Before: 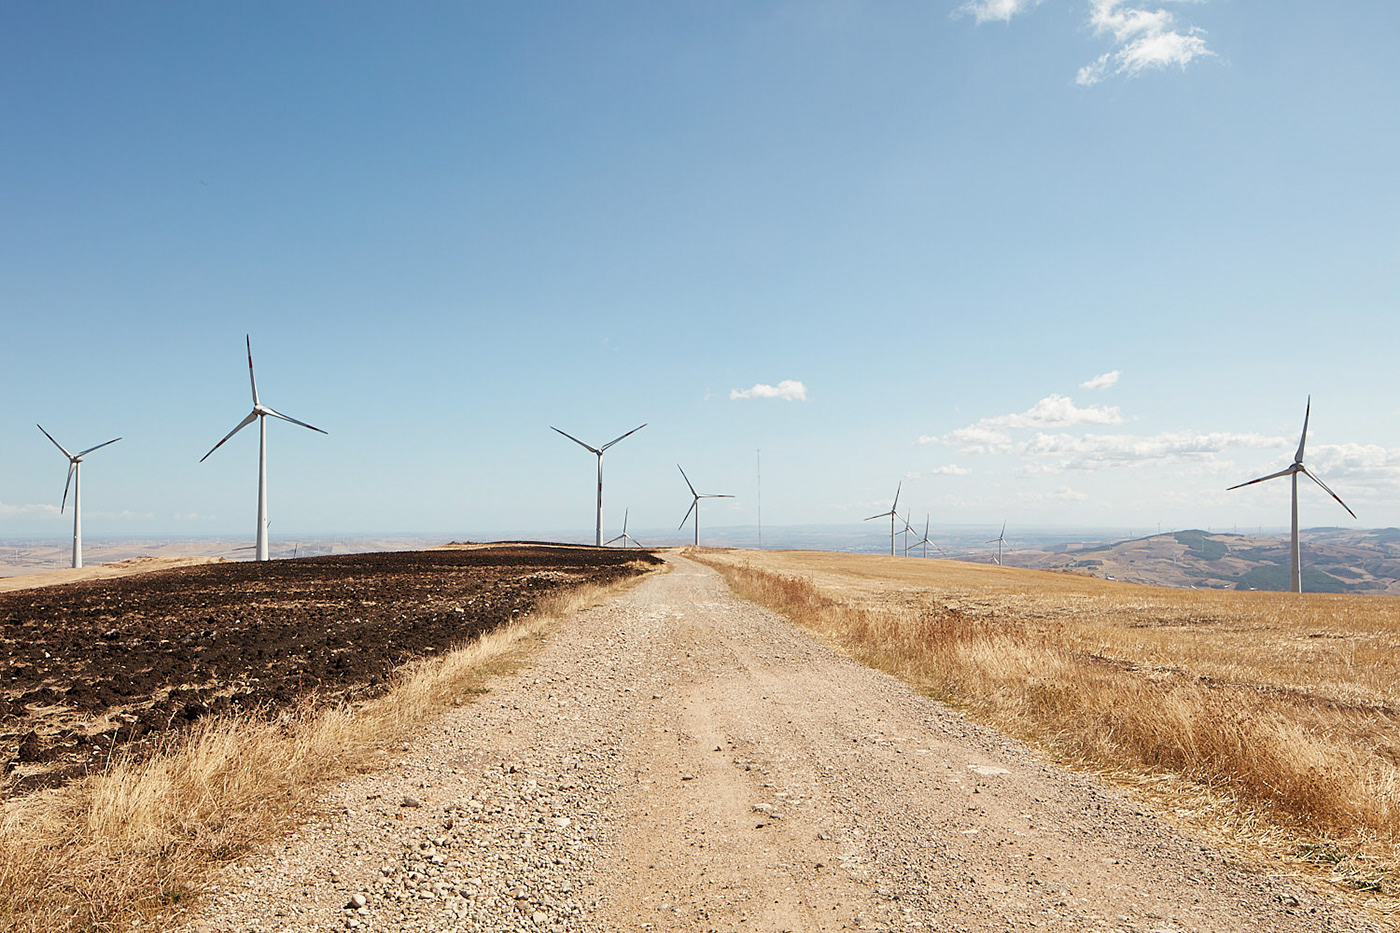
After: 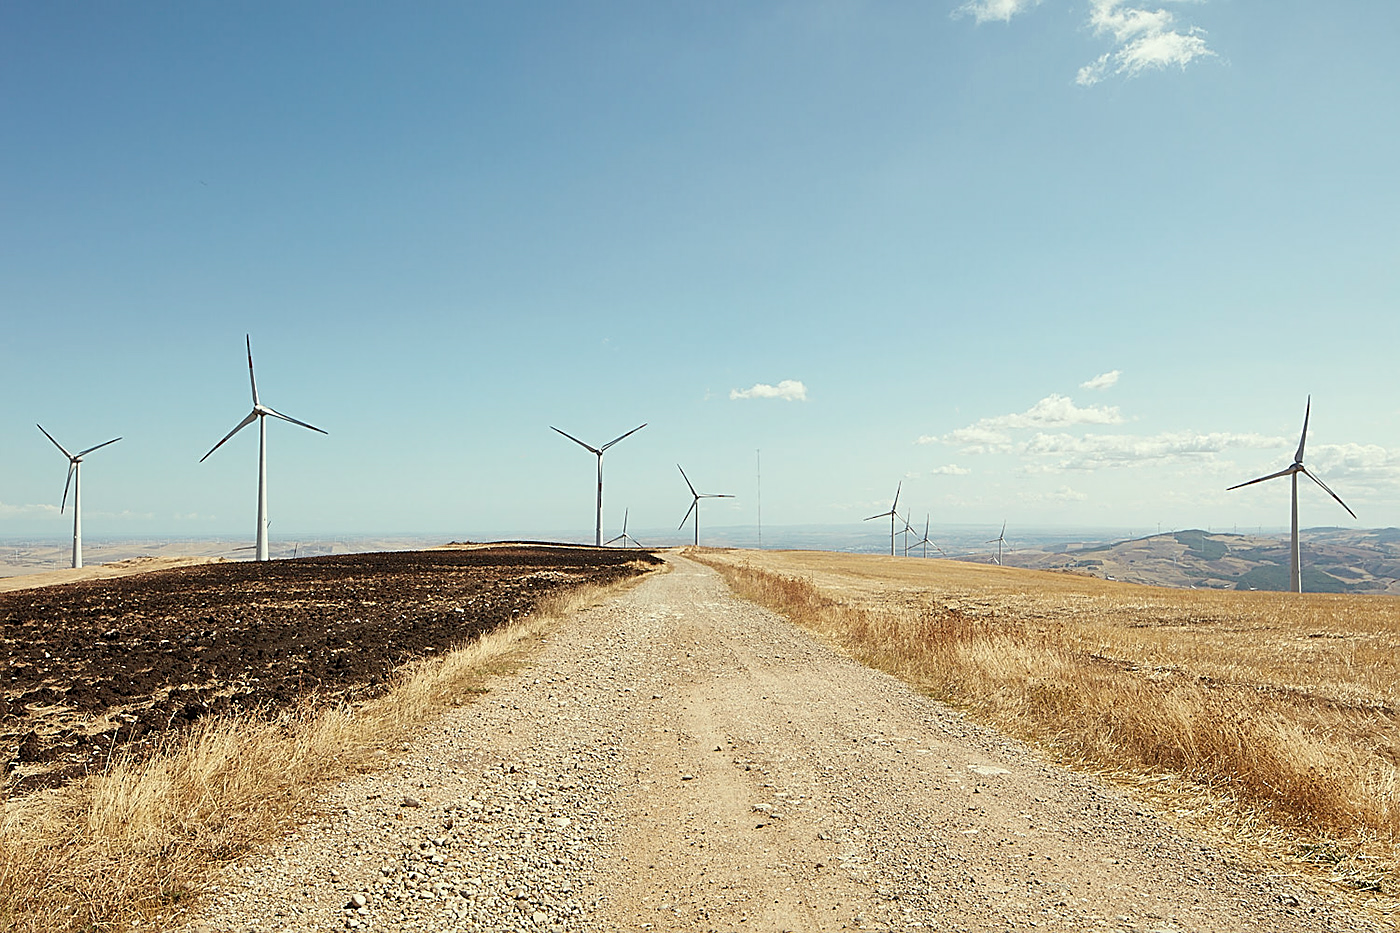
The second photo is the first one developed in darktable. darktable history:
sharpen: on, module defaults
color correction: highlights a* -4.73, highlights b* 5.06, saturation 0.97
